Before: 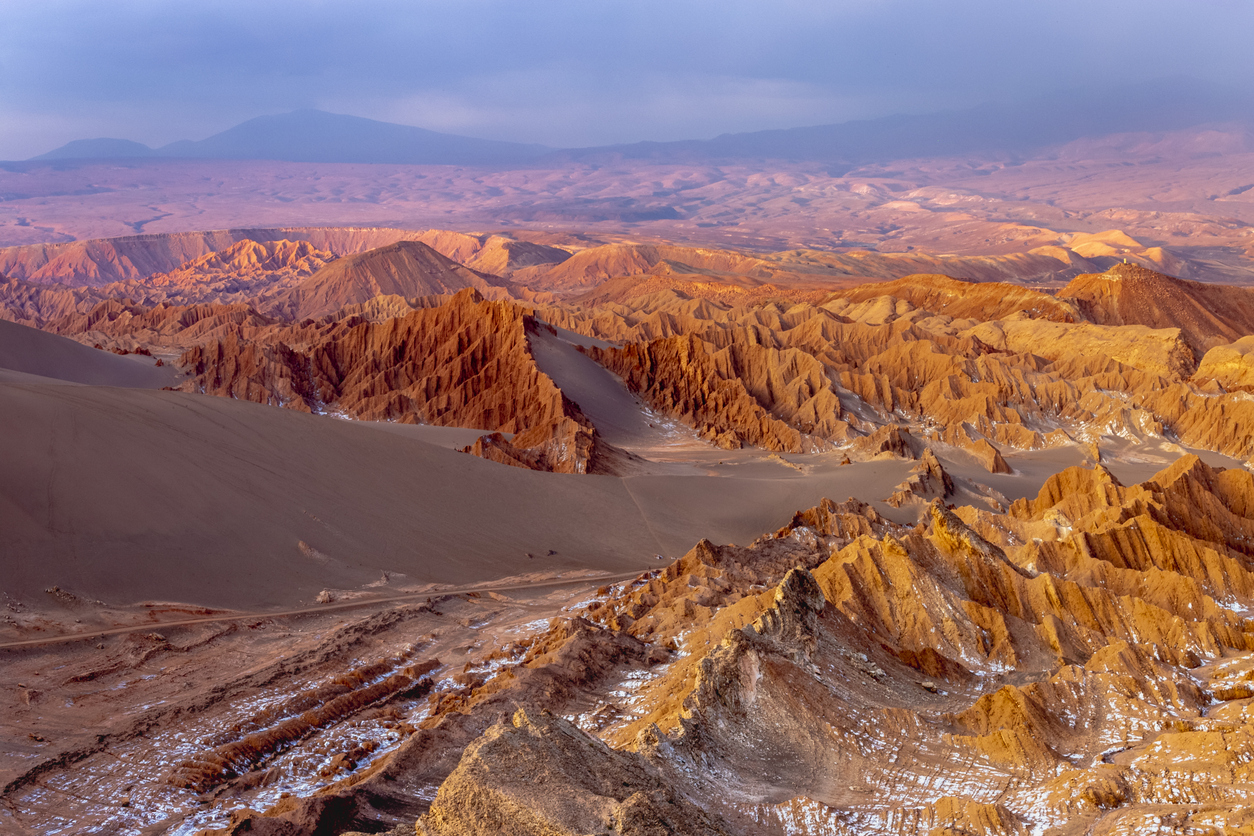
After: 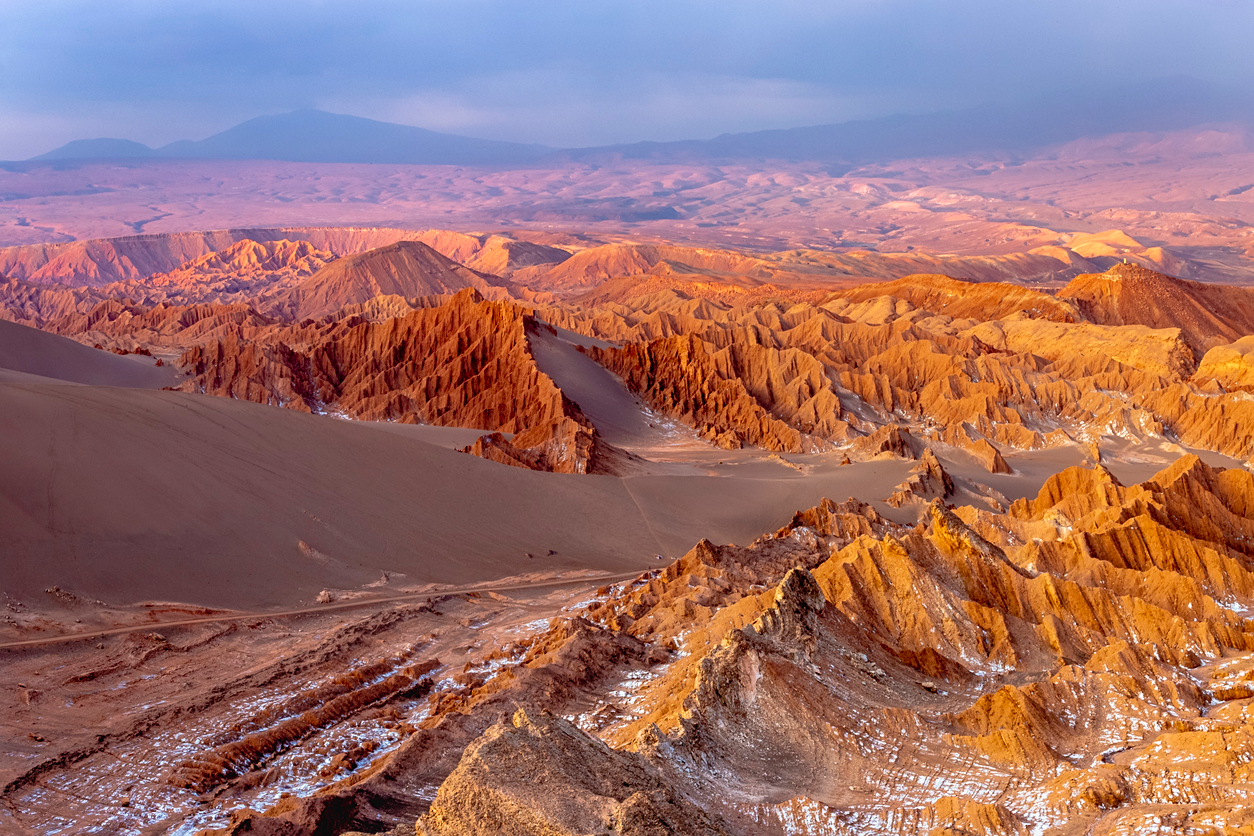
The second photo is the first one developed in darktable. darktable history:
sharpen: amount 0.214
exposure: exposure 0.081 EV, compensate highlight preservation false
